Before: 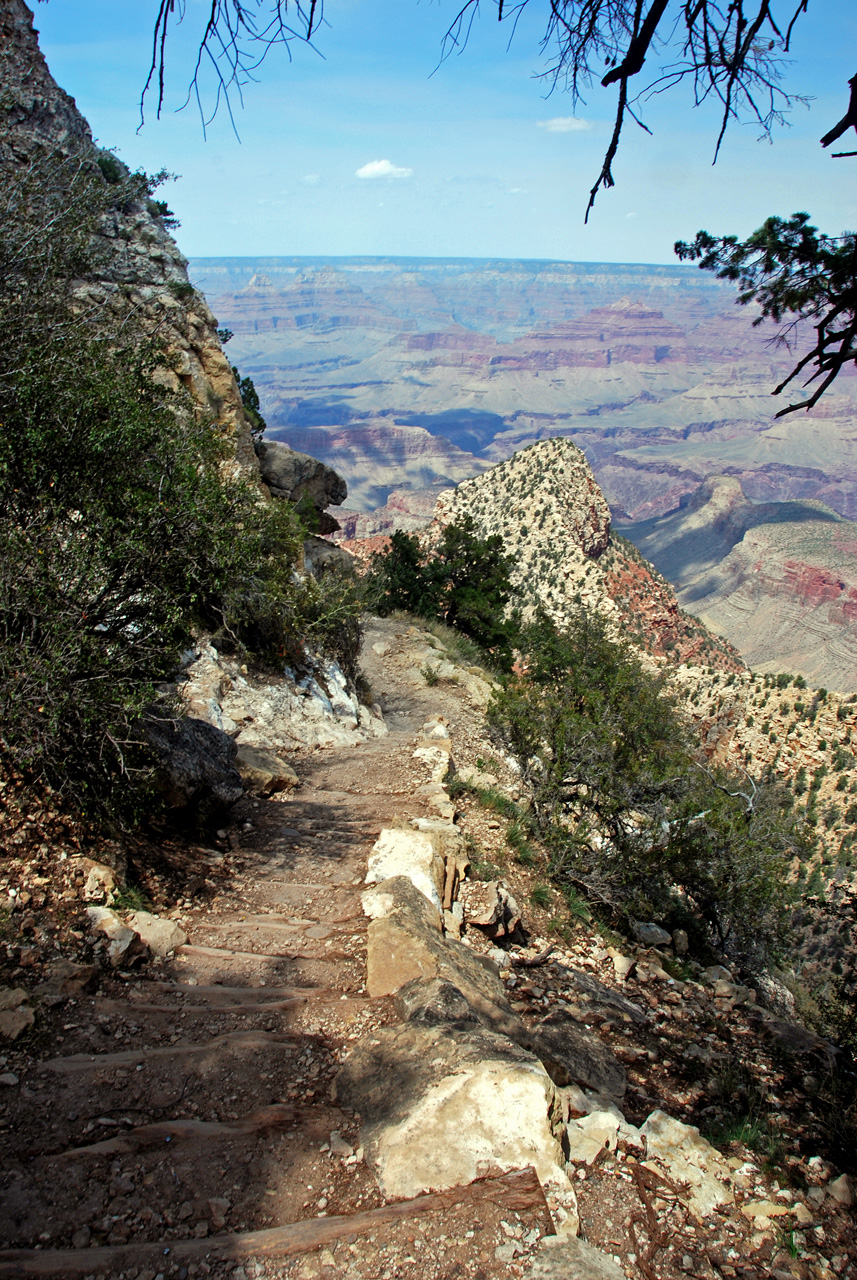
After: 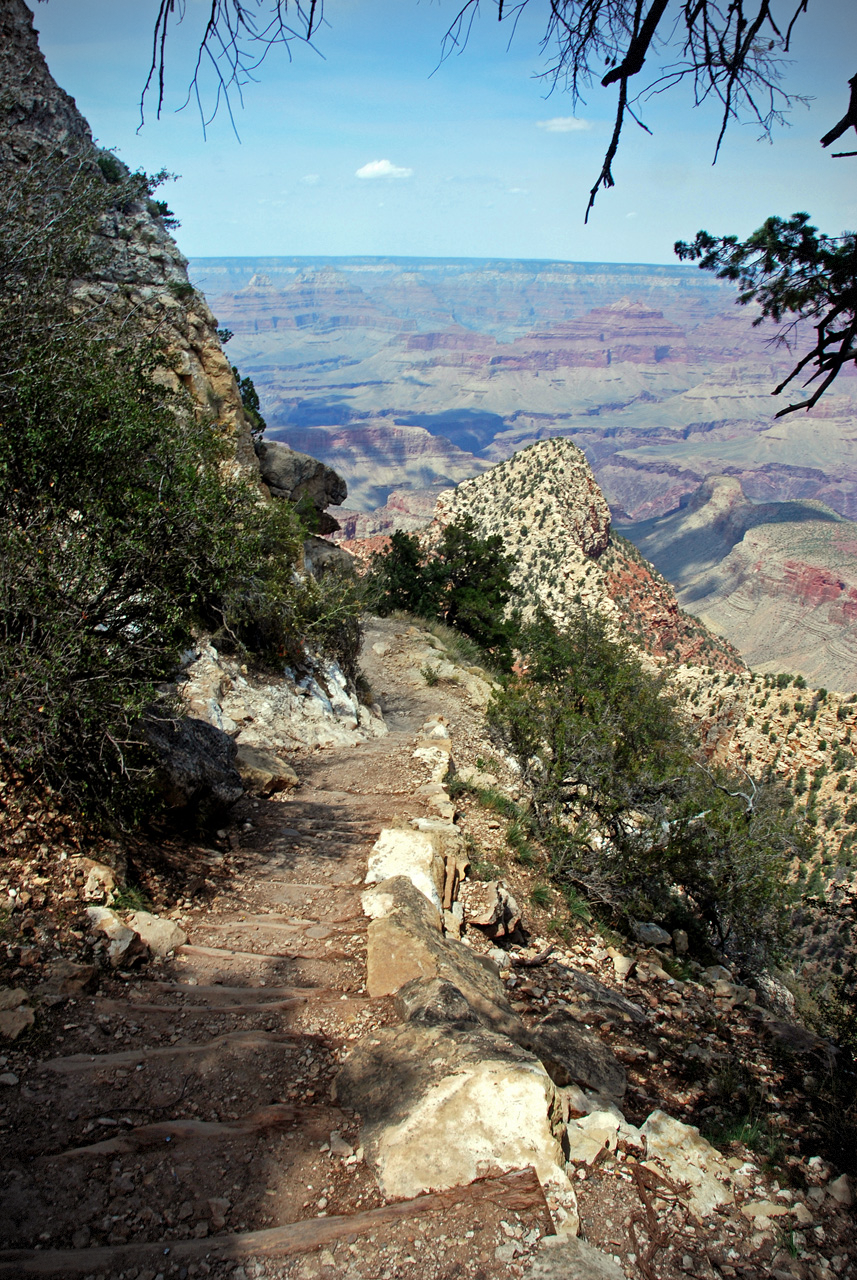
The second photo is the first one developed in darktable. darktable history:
vignetting: dithering 8-bit output
